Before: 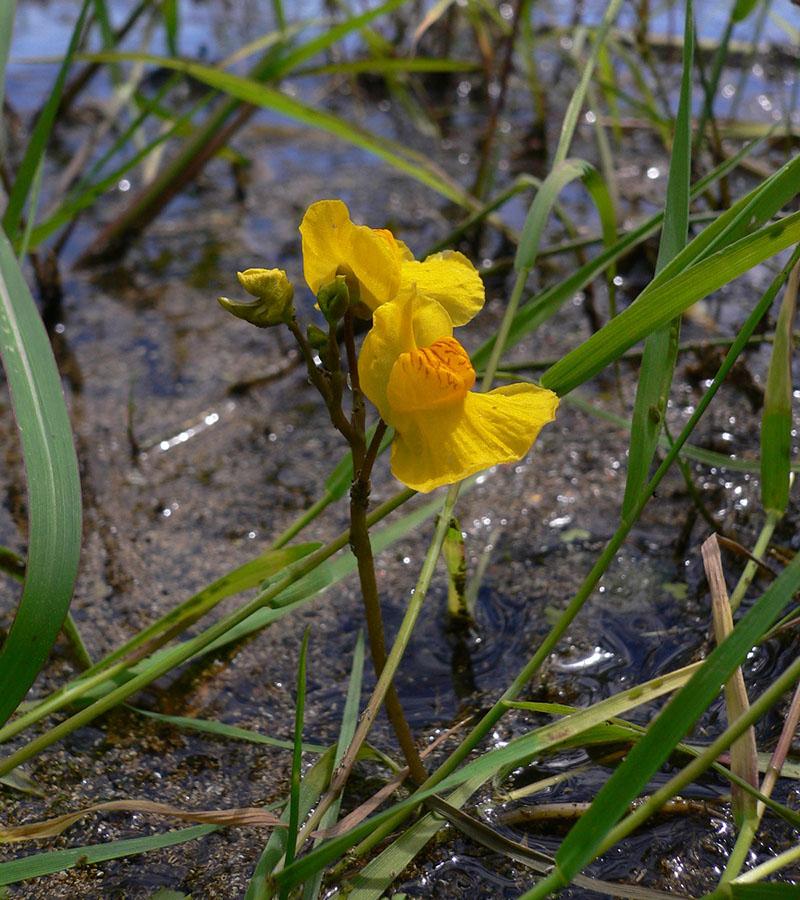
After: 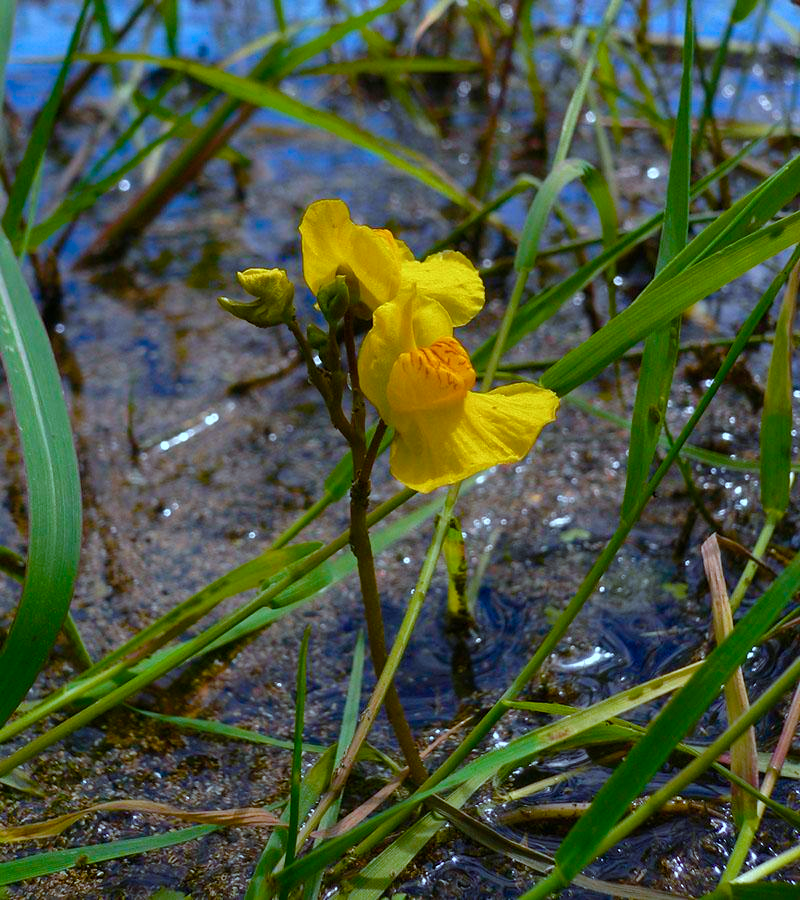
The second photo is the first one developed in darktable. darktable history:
shadows and highlights: shadows 20.91, highlights -82.73, soften with gaussian
color balance rgb: linear chroma grading › global chroma 18.9%, perceptual saturation grading › global saturation 20%, perceptual saturation grading › highlights -25%, perceptual saturation grading › shadows 50%, global vibrance 18.93%
color correction: highlights a* -10.69, highlights b* -19.19
